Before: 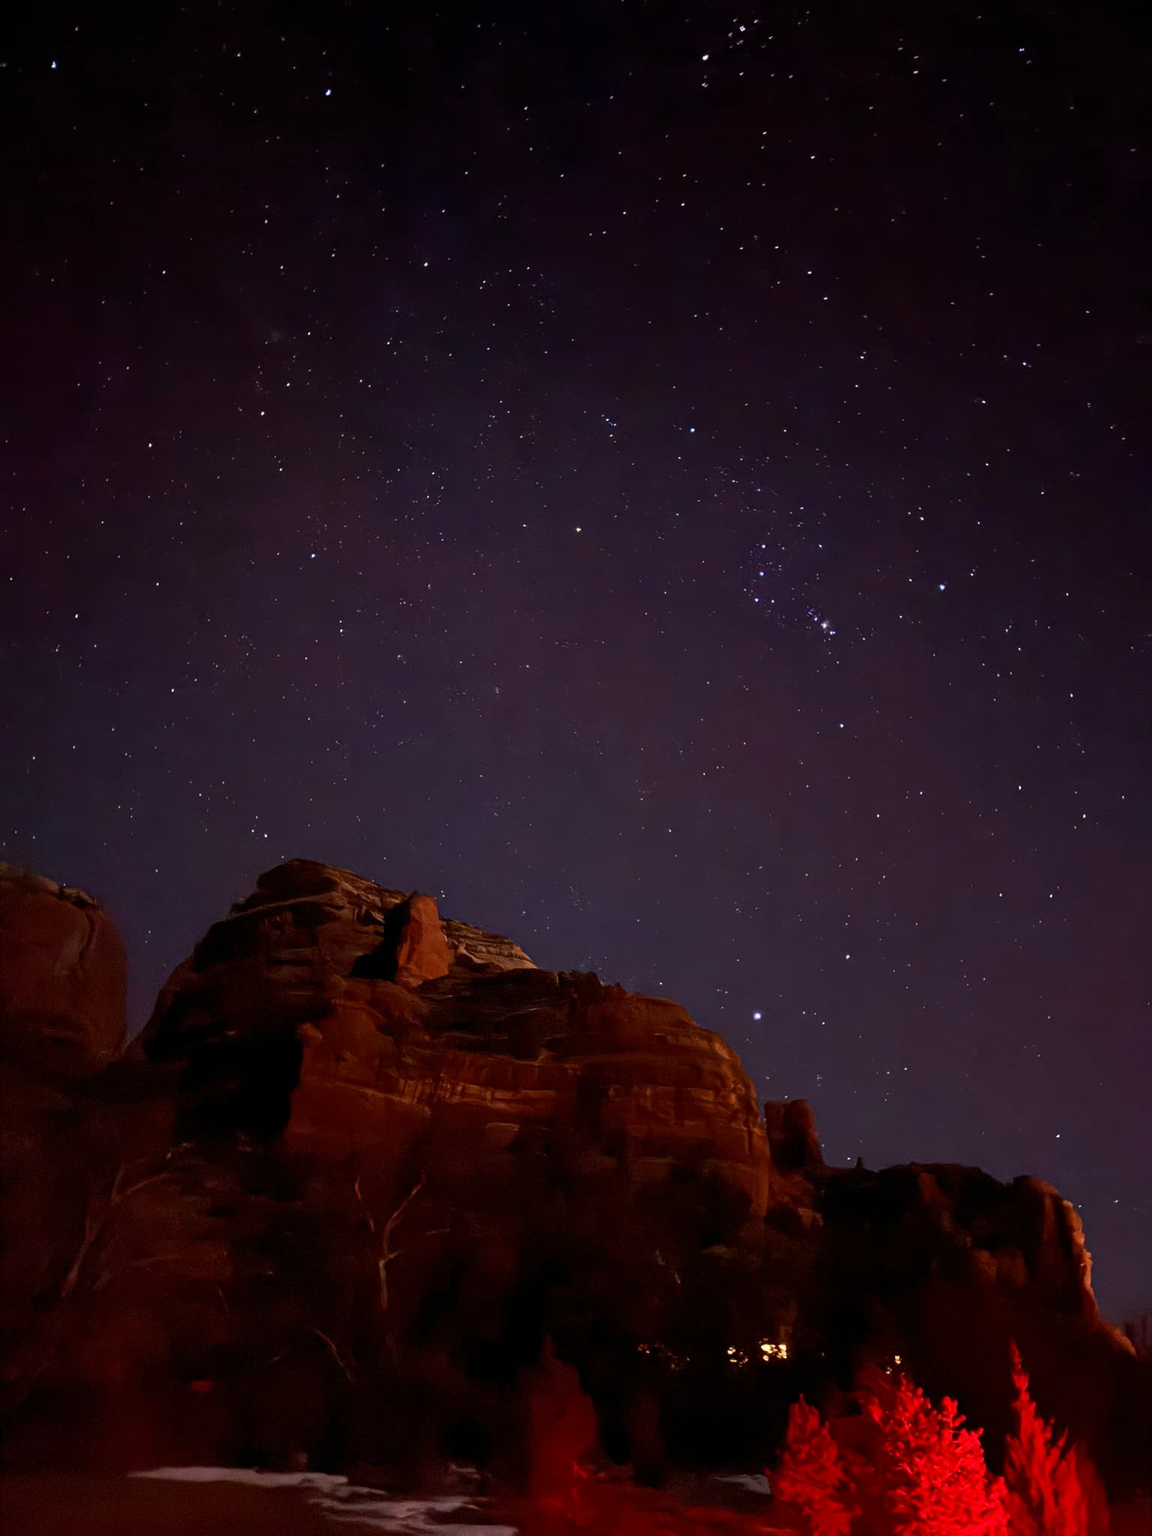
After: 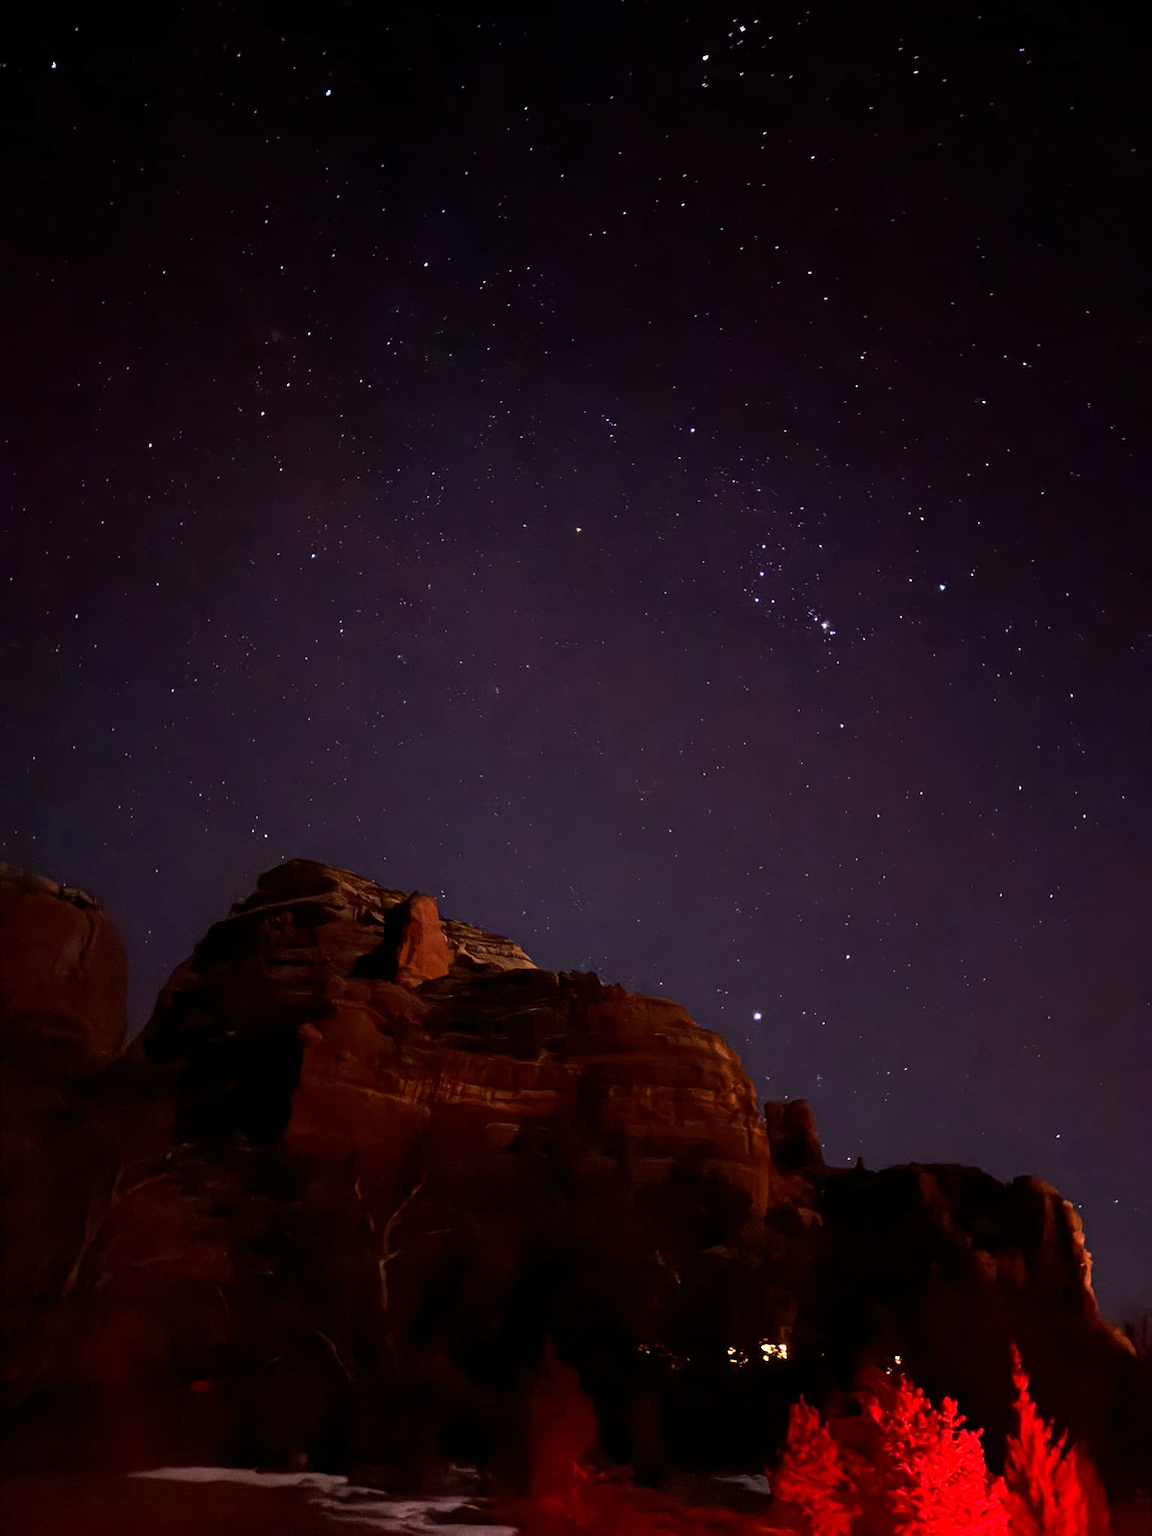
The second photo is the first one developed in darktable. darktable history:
tone equalizer: -8 EV -0.777 EV, -7 EV -0.702 EV, -6 EV -0.606 EV, -5 EV -0.414 EV, -3 EV 0.369 EV, -2 EV 0.6 EV, -1 EV 0.691 EV, +0 EV 0.733 EV
